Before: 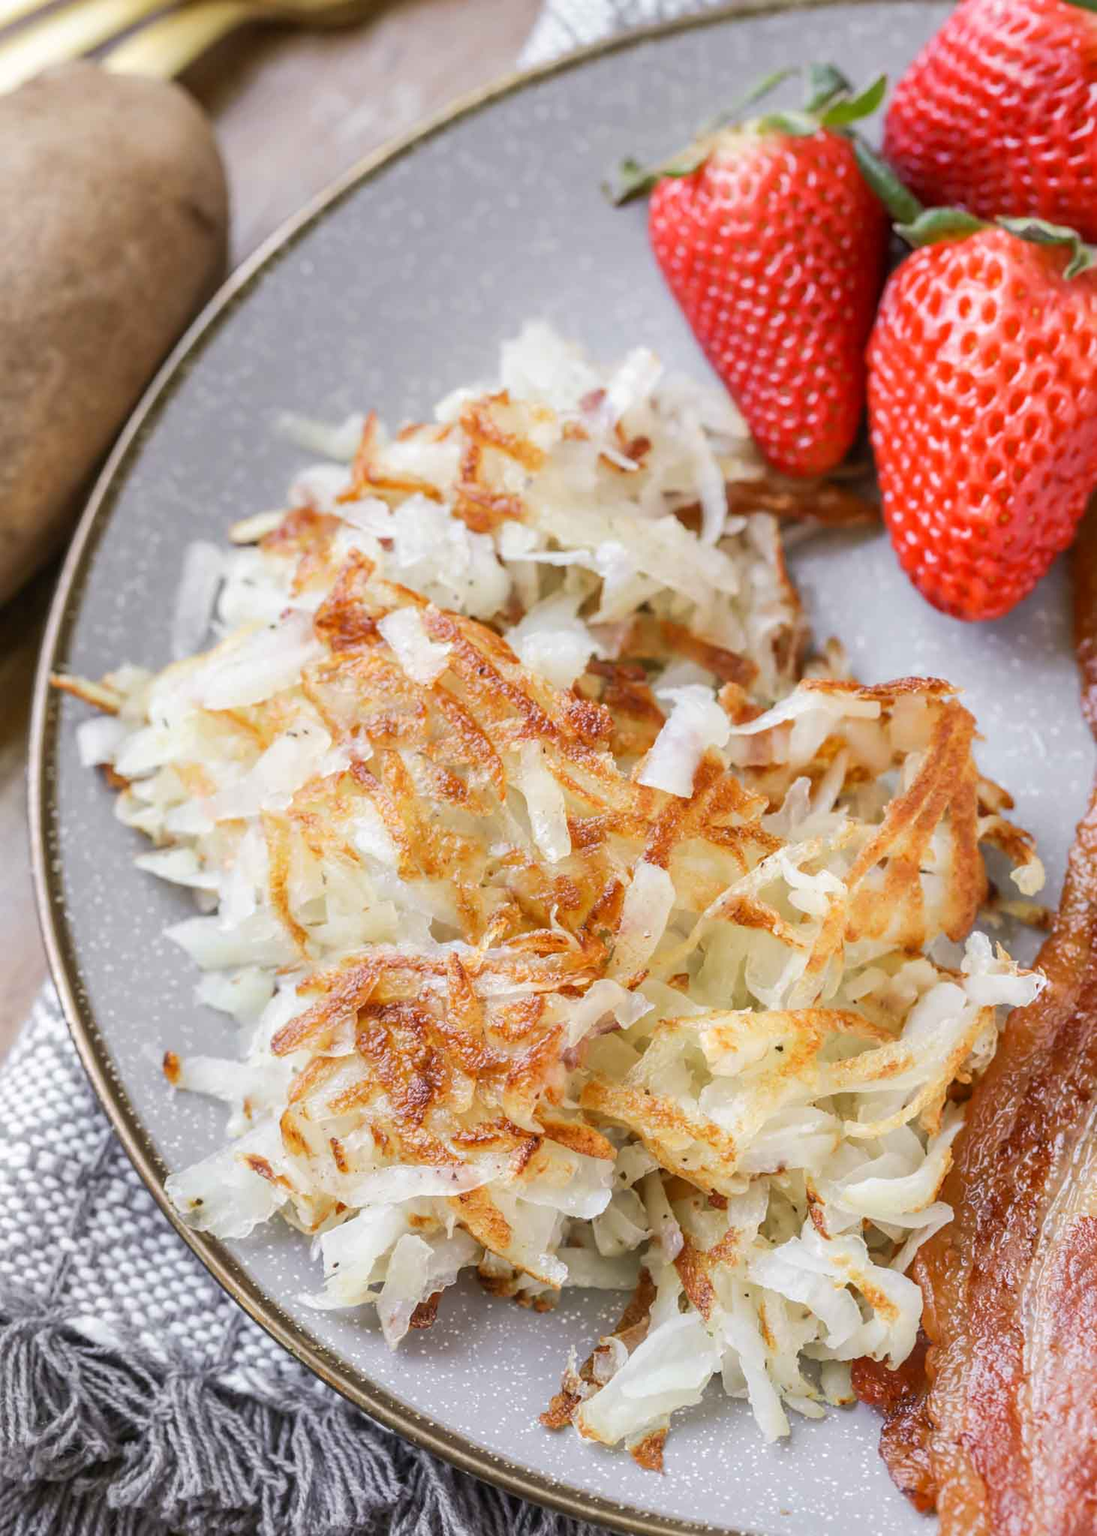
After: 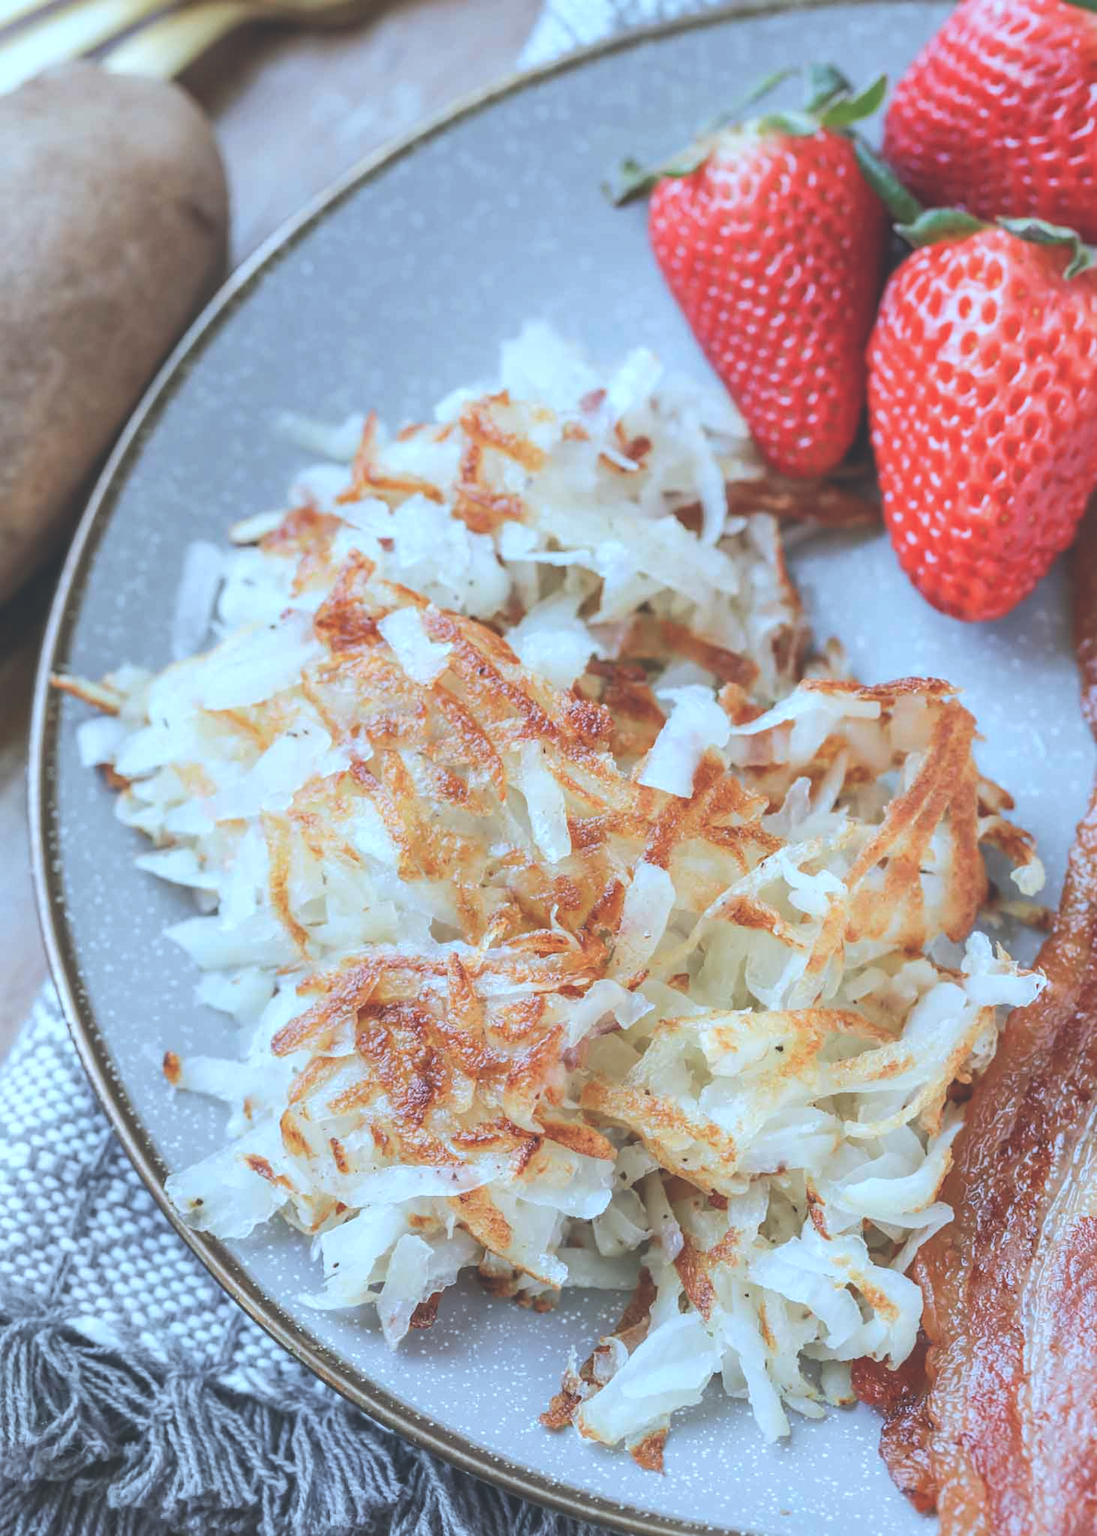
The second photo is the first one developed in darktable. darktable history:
color correction: highlights a* -9.35, highlights b* -23.15
exposure: black level correction -0.028, compensate highlight preservation false
